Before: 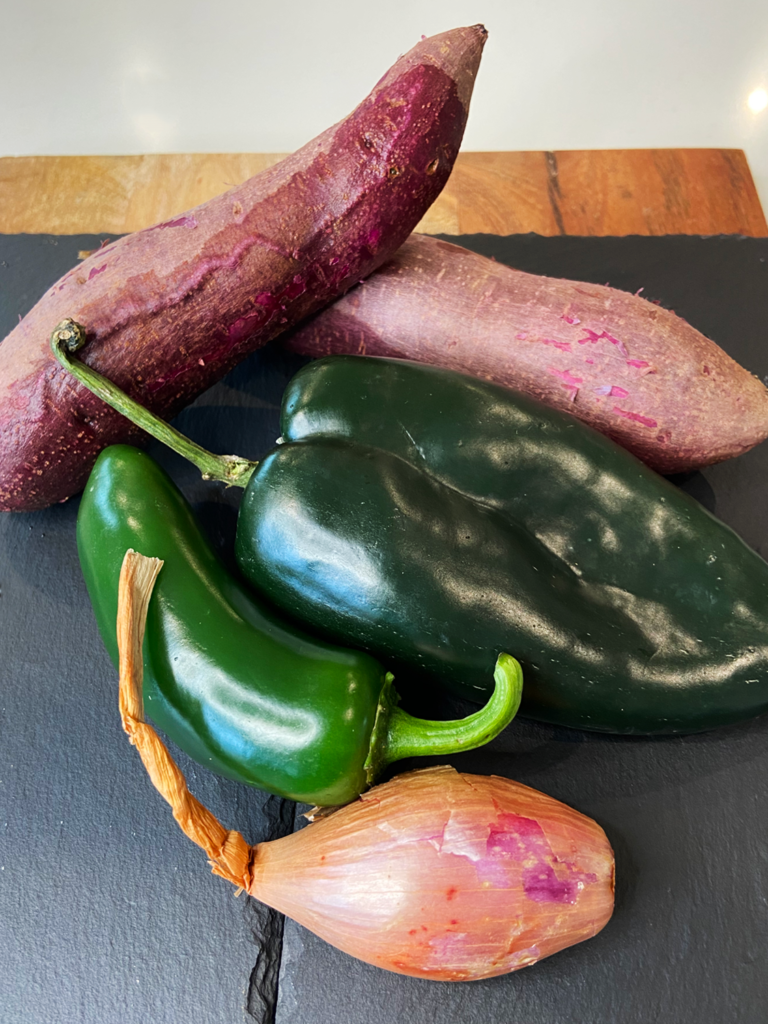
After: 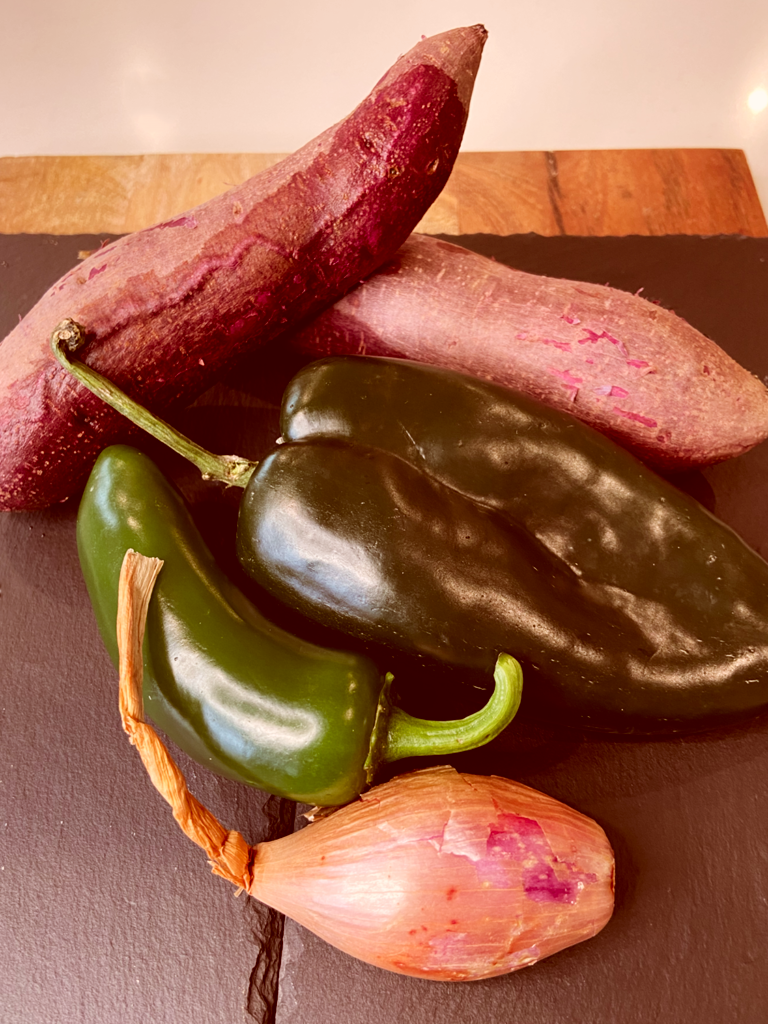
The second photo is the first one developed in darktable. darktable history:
color correction: highlights a* 9.26, highlights b* 8.53, shadows a* 39.64, shadows b* 39.59, saturation 0.79
